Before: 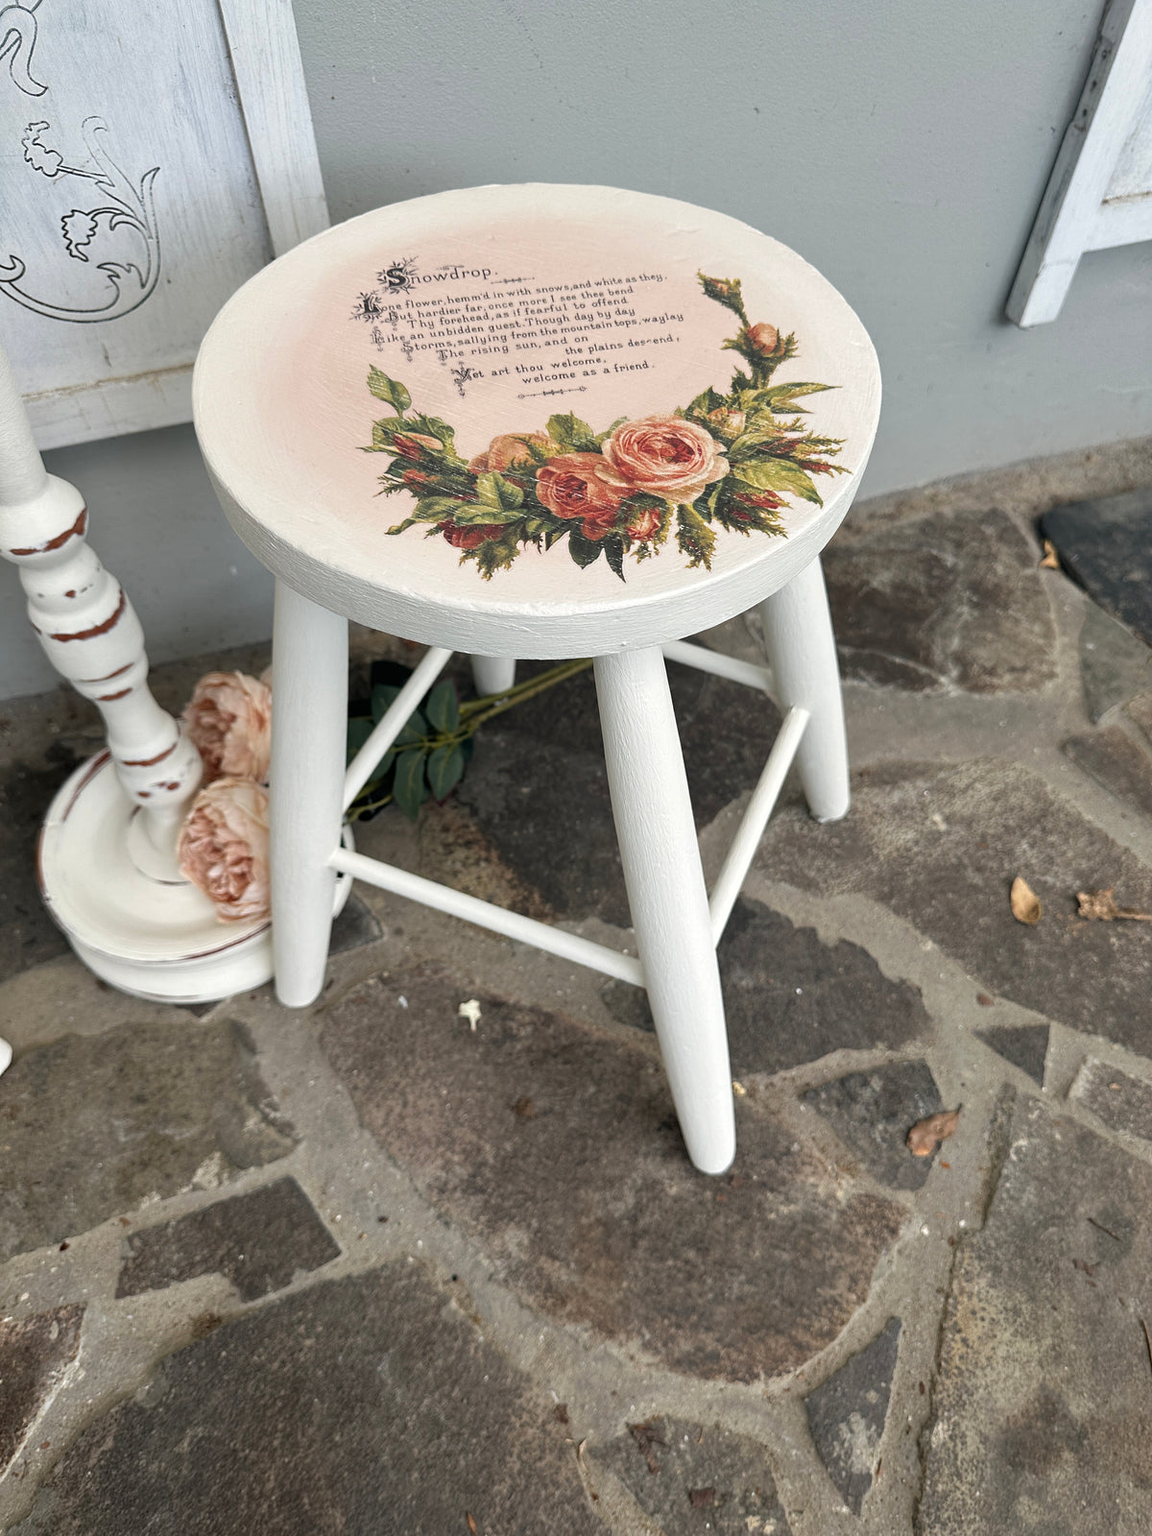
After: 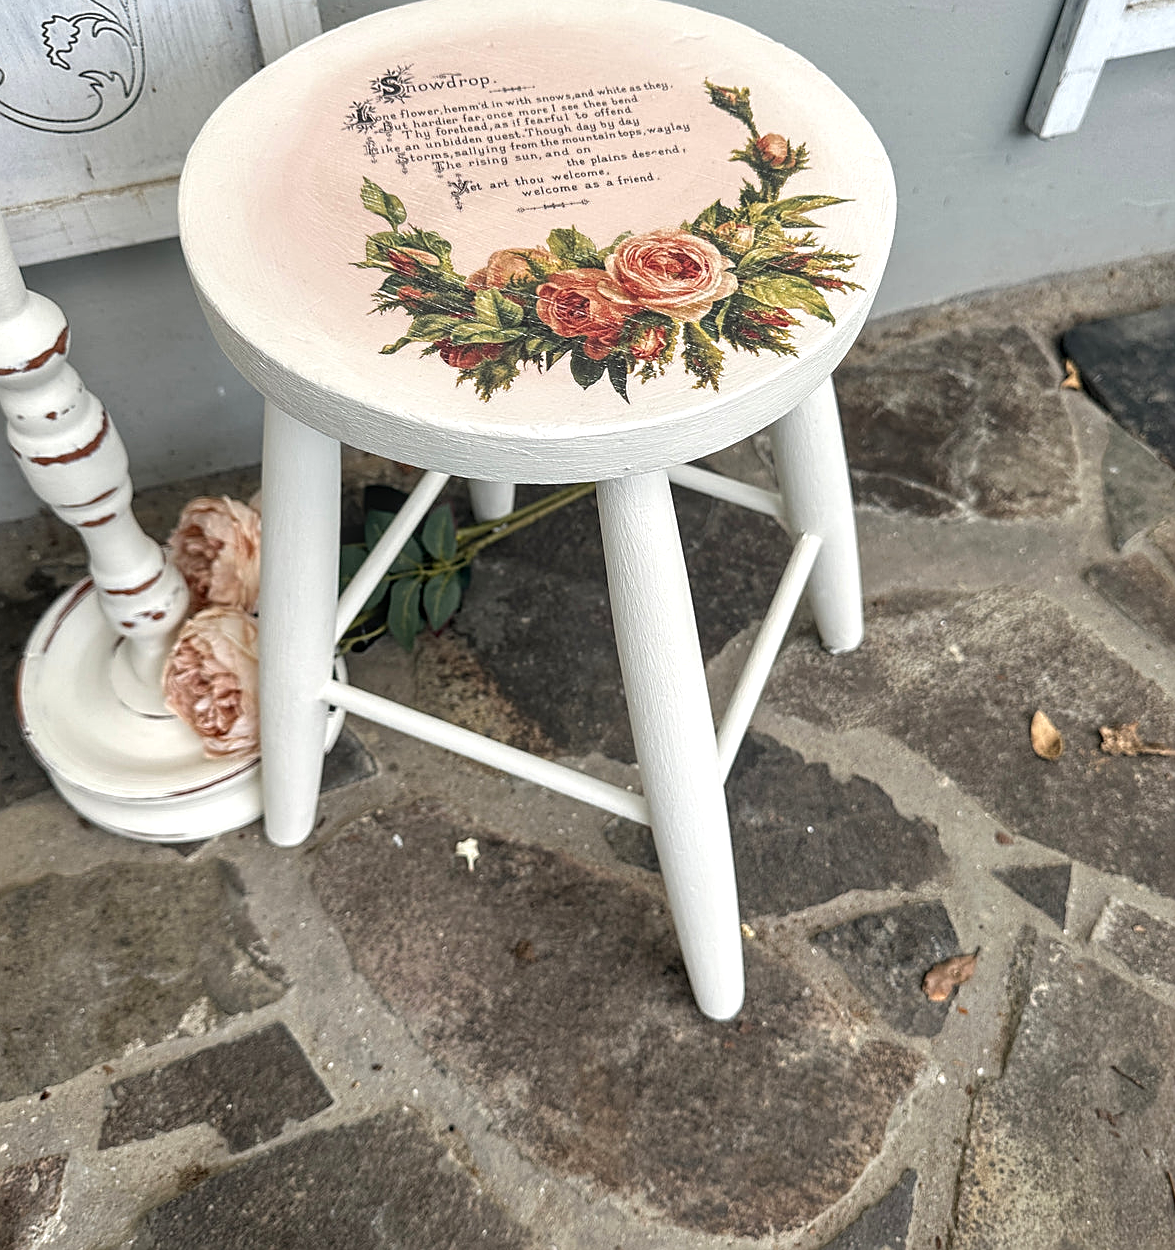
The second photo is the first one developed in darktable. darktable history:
sharpen: on, module defaults
local contrast: on, module defaults
crop and rotate: left 1.859%, top 12.748%, right 0.163%, bottom 9.1%
levels: levels [0, 0.474, 0.947]
